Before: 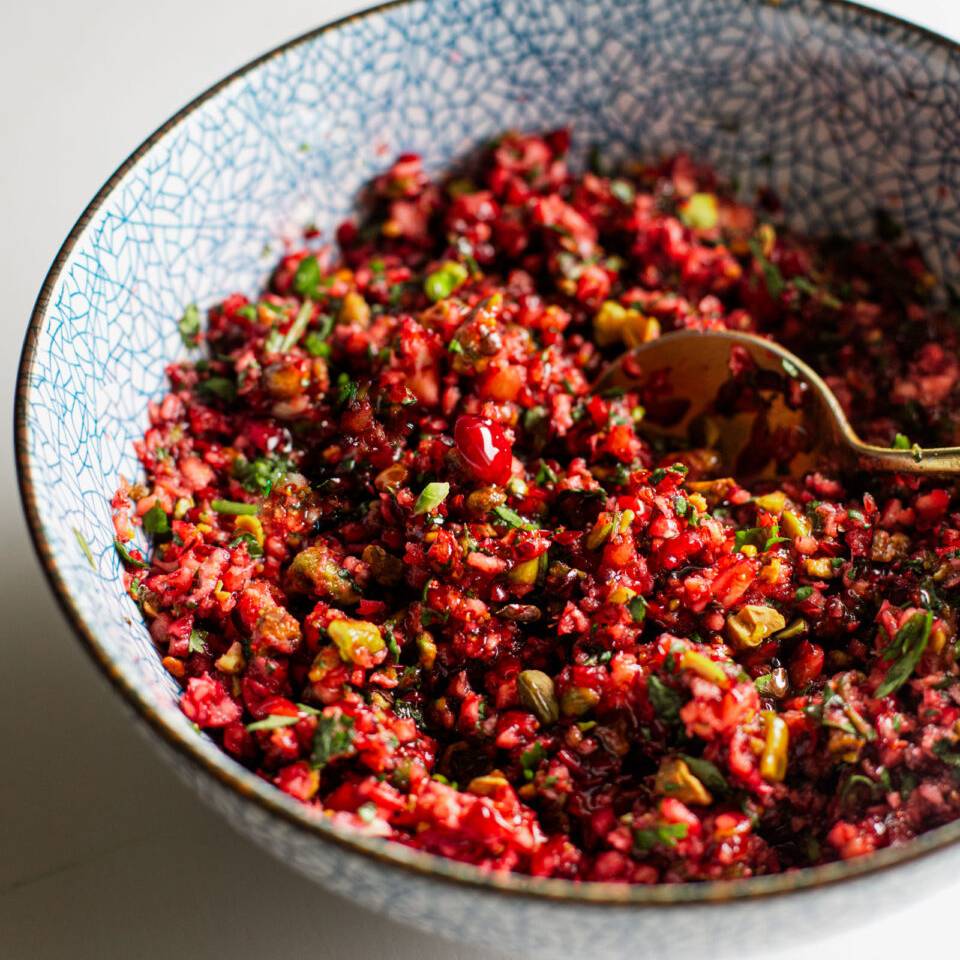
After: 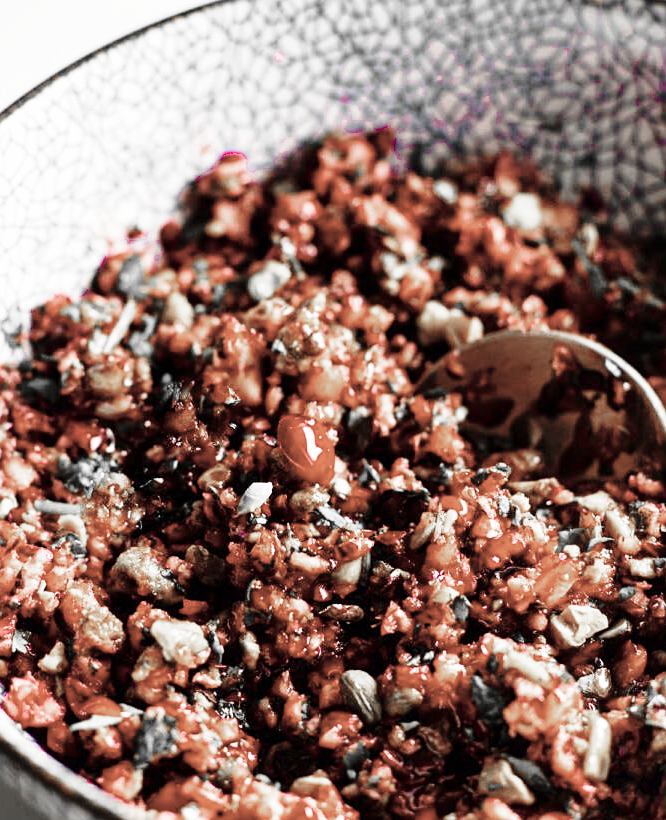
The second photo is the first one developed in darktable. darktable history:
base curve: curves: ch0 [(0, 0) (0.028, 0.03) (0.105, 0.232) (0.387, 0.748) (0.754, 0.968) (1, 1)], preserve colors none
sharpen: amount 0.207
color zones: curves: ch0 [(0, 0.278) (0.143, 0.5) (0.286, 0.5) (0.429, 0.5) (0.571, 0.5) (0.714, 0.5) (0.857, 0.5) (1, 0.5)]; ch1 [(0, 1) (0.143, 0.165) (0.286, 0) (0.429, 0) (0.571, 0) (0.714, 0) (0.857, 0.5) (1, 0.5)]; ch2 [(0, 0.508) (0.143, 0.5) (0.286, 0.5) (0.429, 0.5) (0.571, 0.5) (0.714, 0.5) (0.857, 0.5) (1, 0.5)]
crop: left 18.517%, right 12.09%, bottom 14.48%
color balance rgb: highlights gain › chroma 3.092%, highlights gain › hue 78.55°, perceptual saturation grading › global saturation 15.22%, perceptual saturation grading › highlights -19.337%, perceptual saturation grading › shadows 20.499%, global vibrance 20%
